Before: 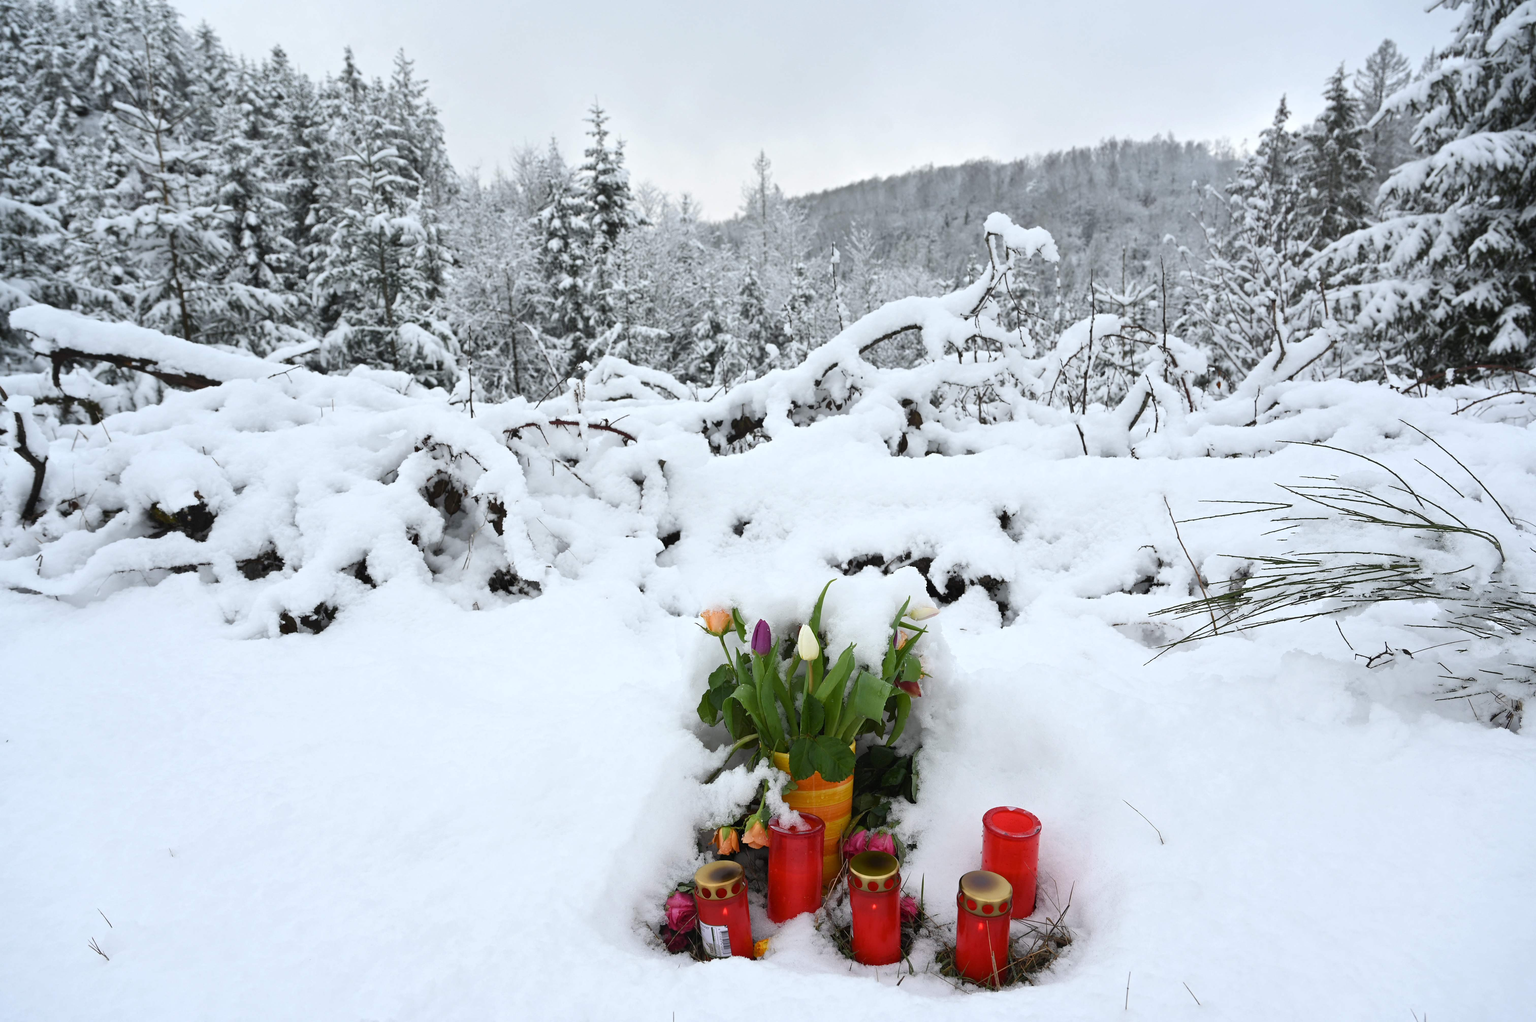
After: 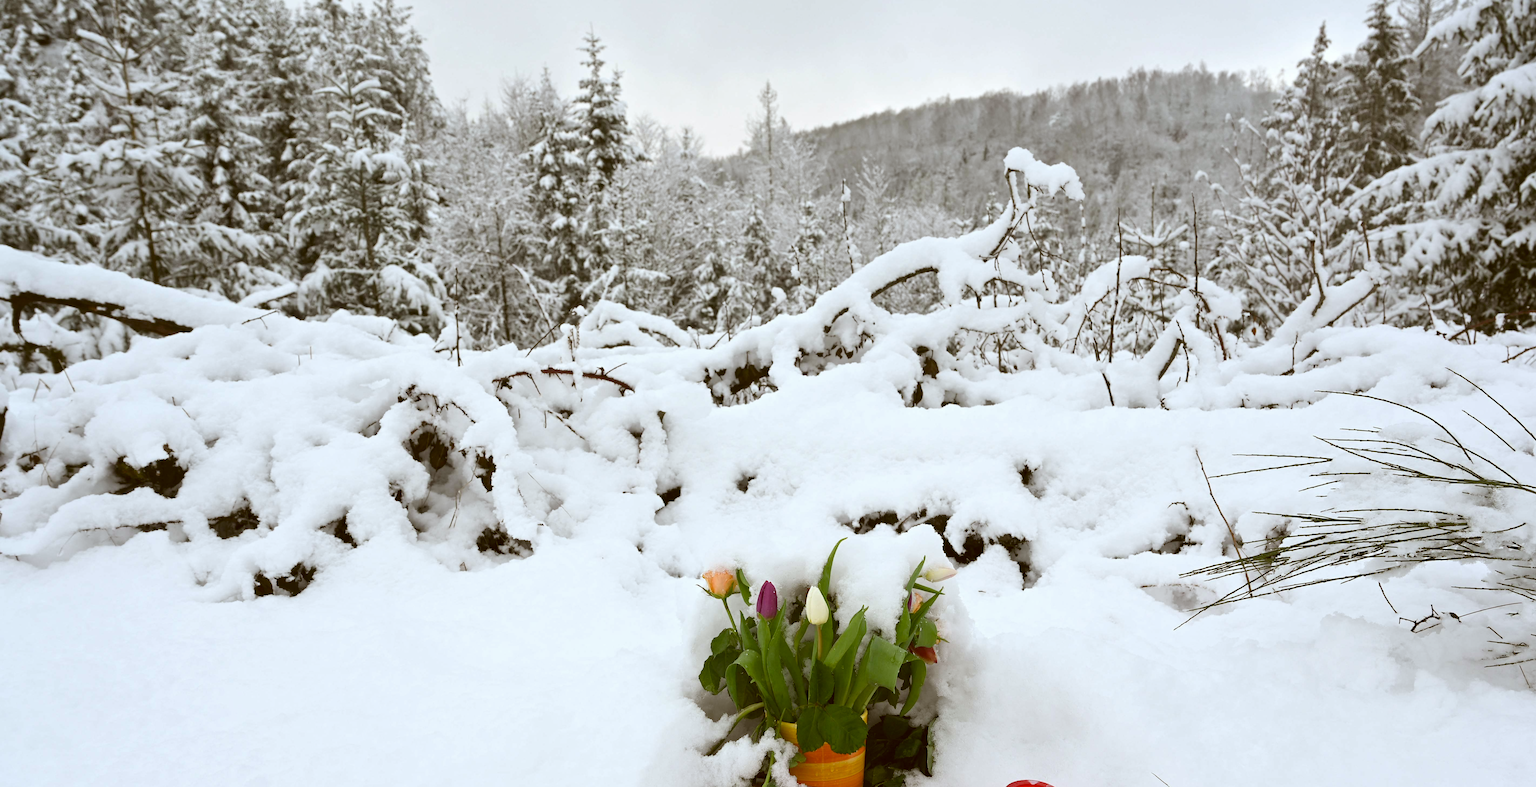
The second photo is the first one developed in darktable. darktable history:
crop: left 2.685%, top 7.28%, right 3.374%, bottom 20.345%
color correction: highlights a* -0.559, highlights b* 0.171, shadows a* 4.4, shadows b* 20.18
